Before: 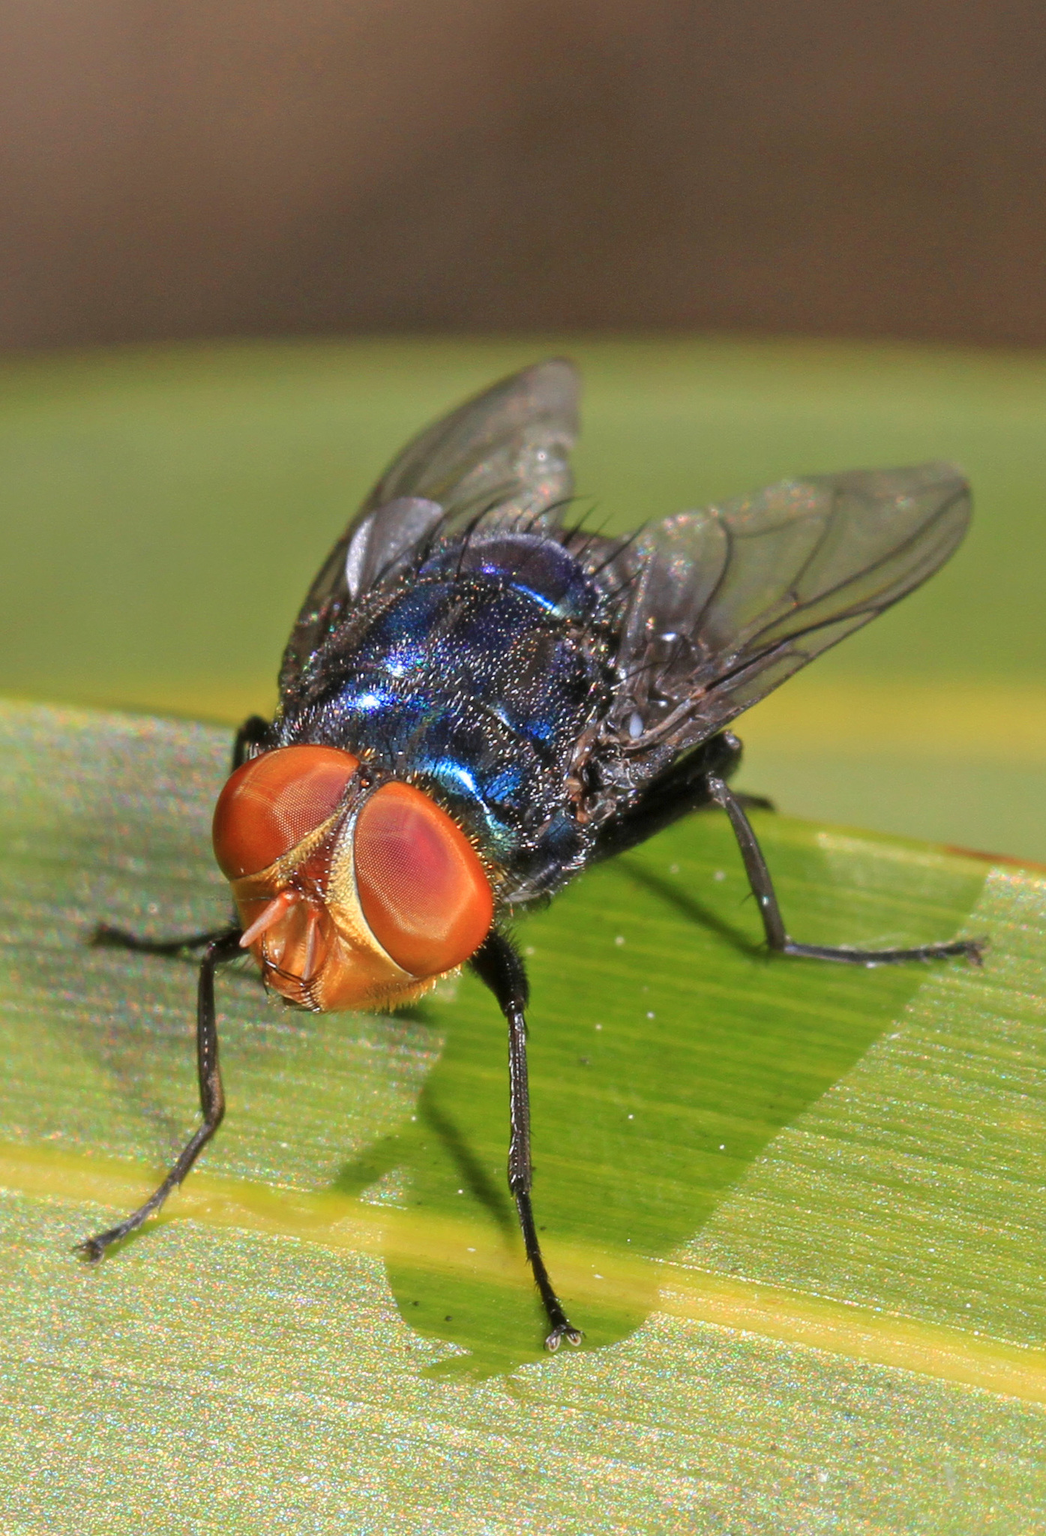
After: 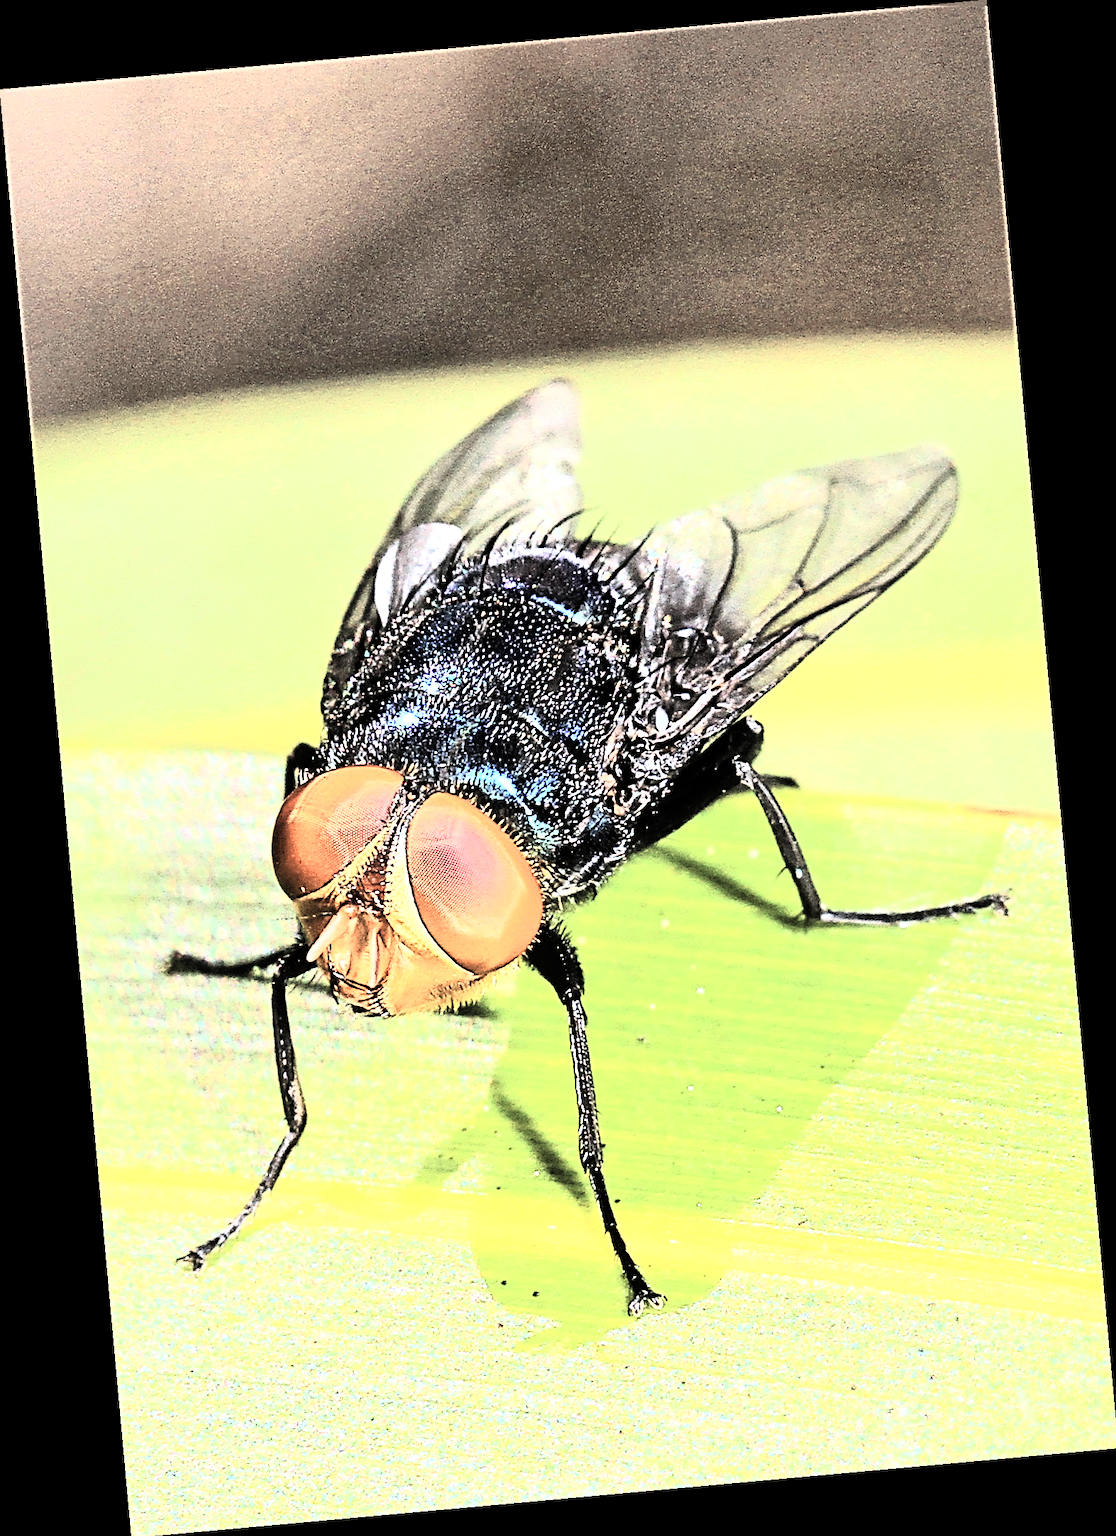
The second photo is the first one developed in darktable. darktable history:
contrast brightness saturation: contrast 0.43, brightness 0.56, saturation -0.19
tone curve: curves: ch0 [(0, 0) (0.153, 0.06) (1, 1)], color space Lab, linked channels, preserve colors none
local contrast: mode bilateral grid, contrast 20, coarseness 50, detail 159%, midtone range 0.2
white balance: red 0.98, blue 1.034
rgb curve: curves: ch0 [(0, 0) (0.21, 0.15) (0.24, 0.21) (0.5, 0.75) (0.75, 0.96) (0.89, 0.99) (1, 1)]; ch1 [(0, 0.02) (0.21, 0.13) (0.25, 0.2) (0.5, 0.67) (0.75, 0.9) (0.89, 0.97) (1, 1)]; ch2 [(0, 0.02) (0.21, 0.13) (0.25, 0.2) (0.5, 0.67) (0.75, 0.9) (0.89, 0.97) (1, 1)], compensate middle gray true
rotate and perspective: rotation -5.2°, automatic cropping off
sharpen: radius 3.158, amount 1.731
